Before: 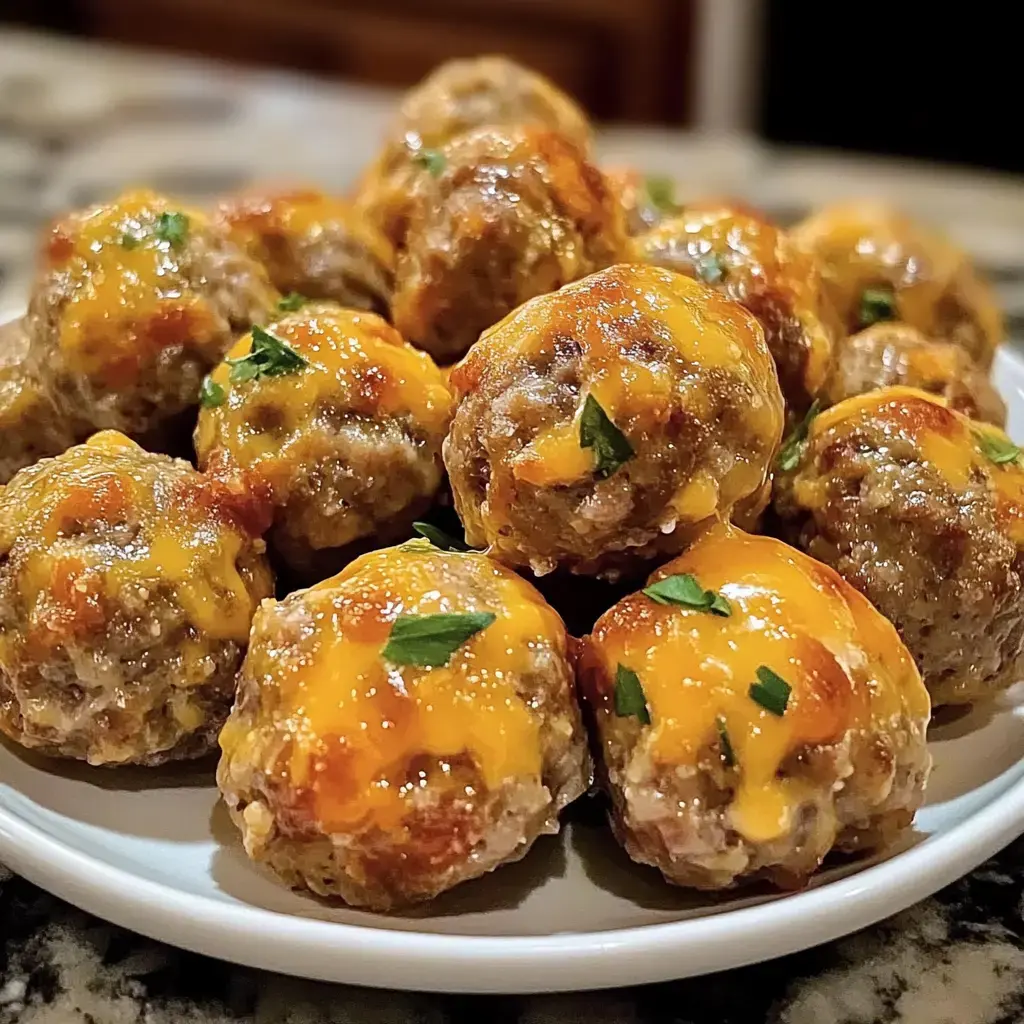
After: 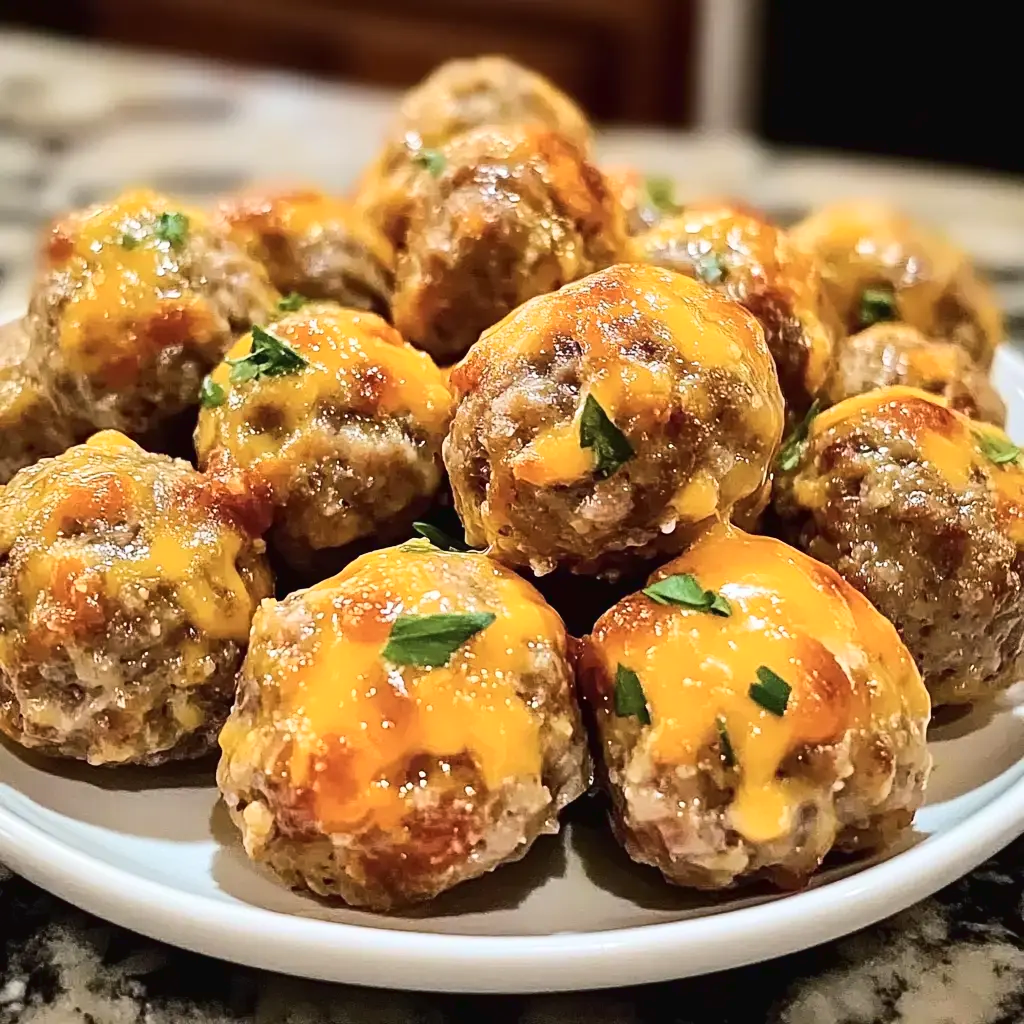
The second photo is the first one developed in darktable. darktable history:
tone curve: curves: ch0 [(0.016, 0.023) (0.248, 0.252) (0.732, 0.797) (1, 1)], color space Lab, linked channels, preserve colors none
contrast brightness saturation: contrast 0.15, brightness 0.05
